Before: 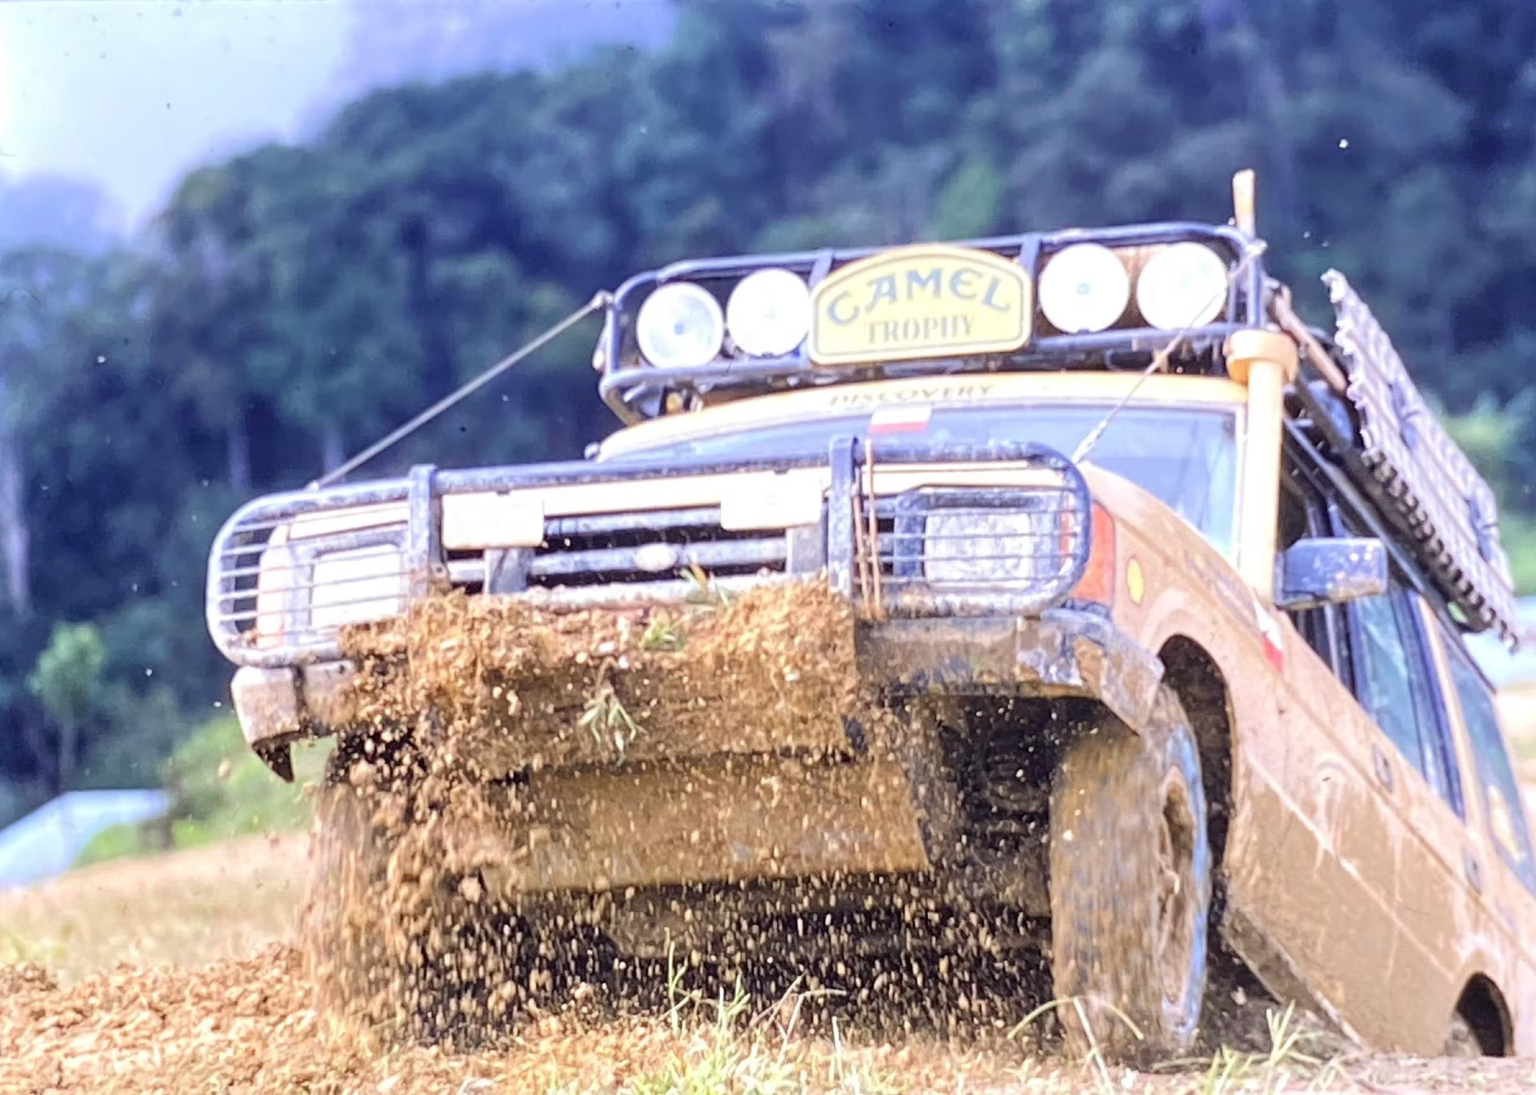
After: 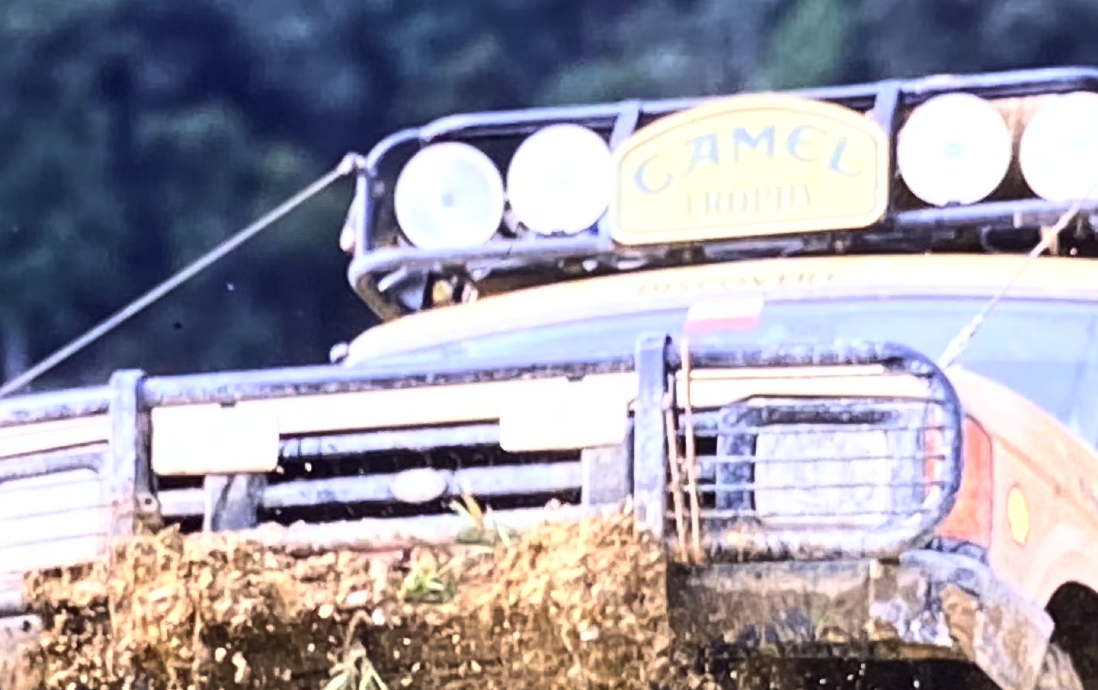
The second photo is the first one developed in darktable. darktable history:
tone curve: curves: ch0 [(0, 0) (0.56, 0.467) (0.846, 0.934) (1, 1)]
crop: left 20.932%, top 15.471%, right 21.848%, bottom 34.081%
